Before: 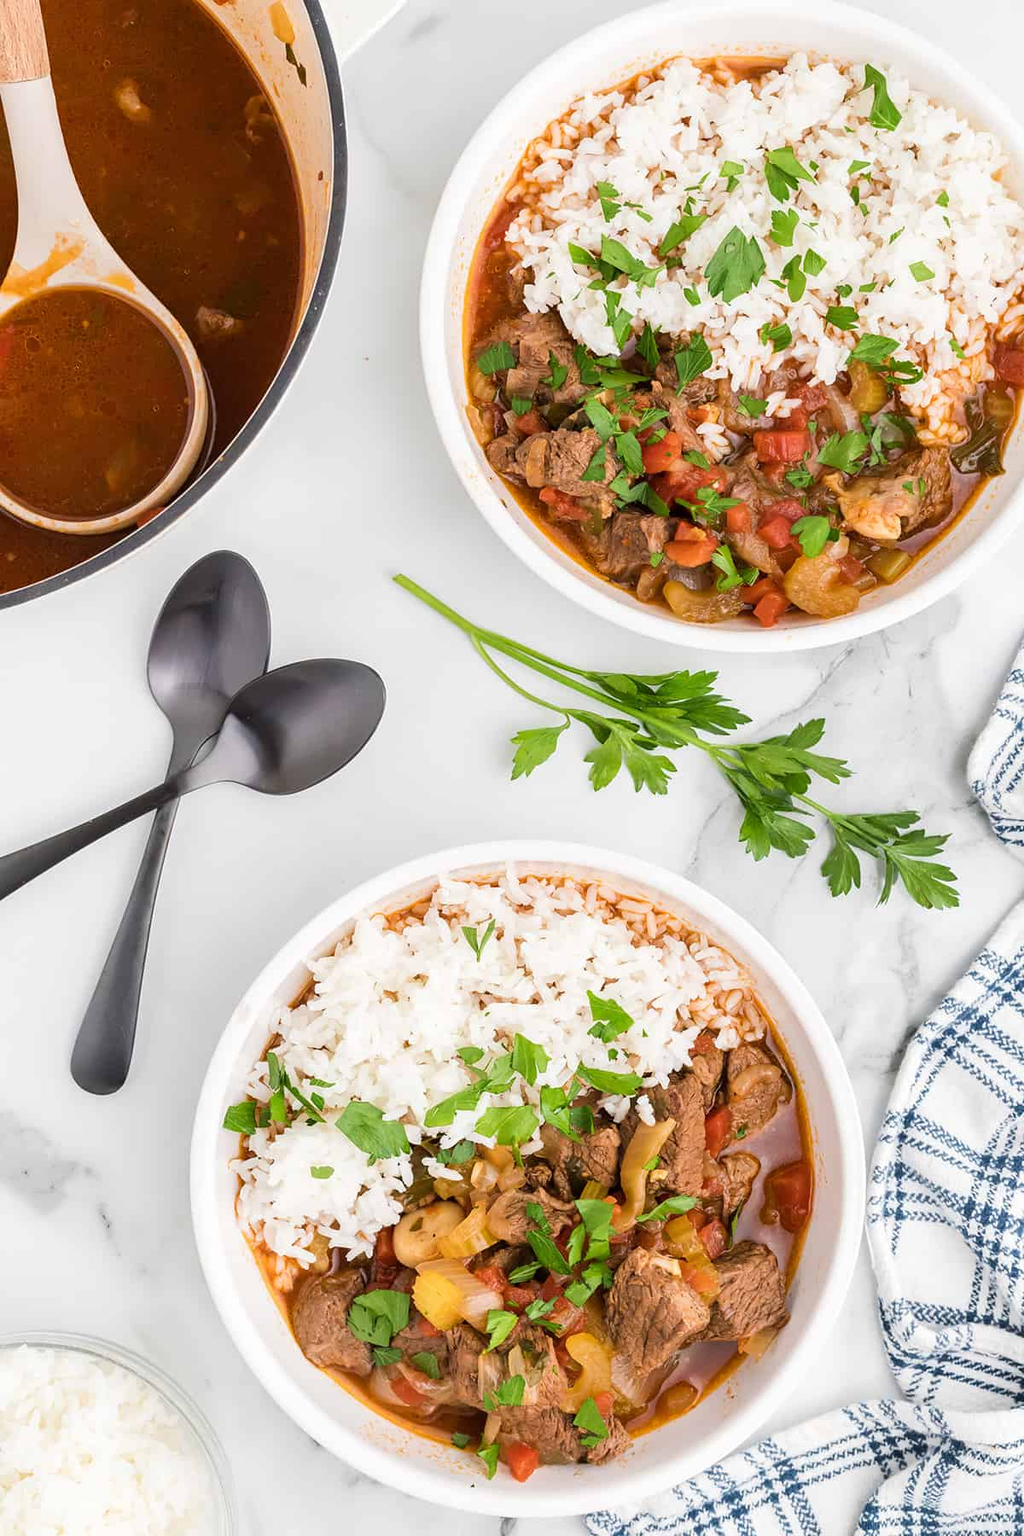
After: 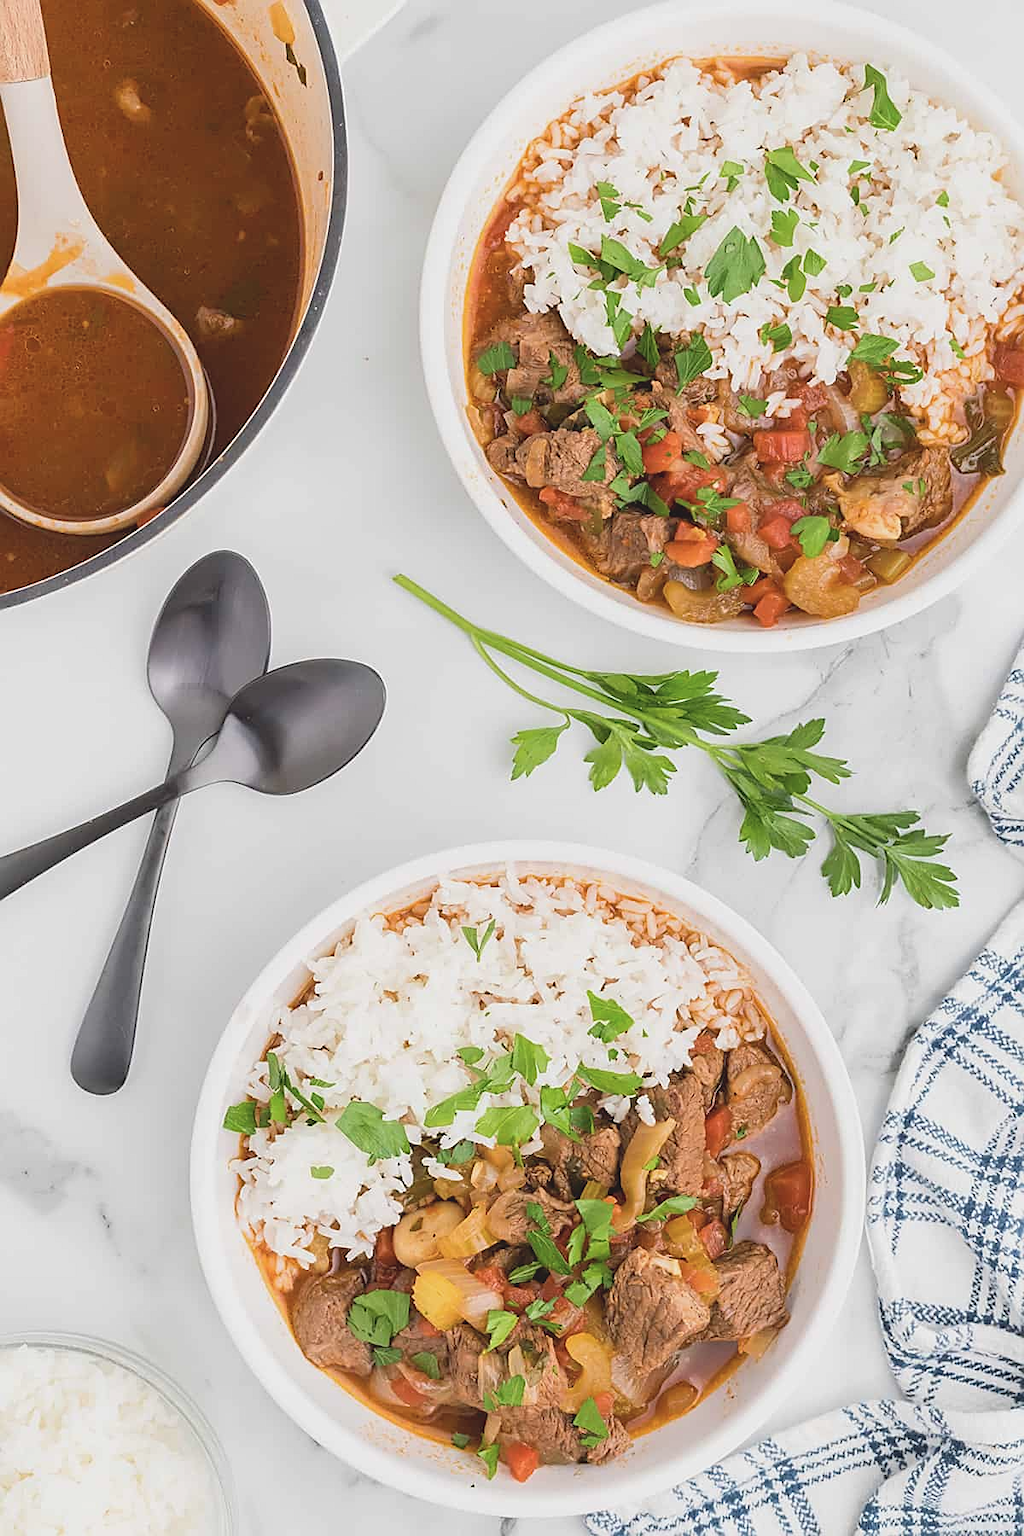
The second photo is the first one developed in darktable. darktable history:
sharpen: on, module defaults
contrast brightness saturation: contrast -0.15, brightness 0.048, saturation -0.133
